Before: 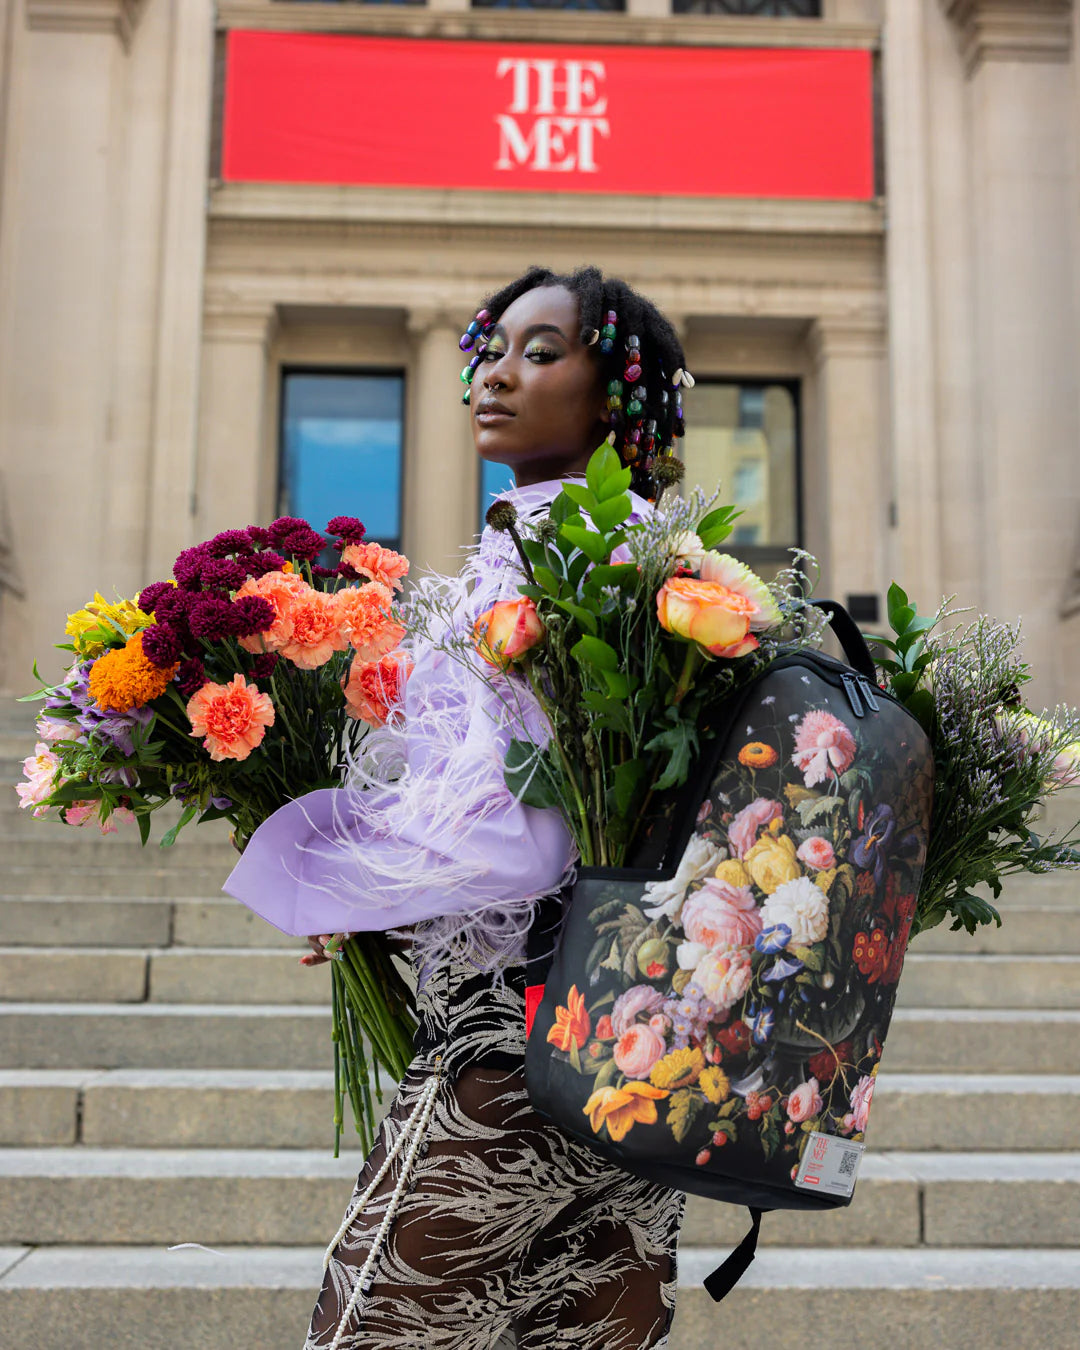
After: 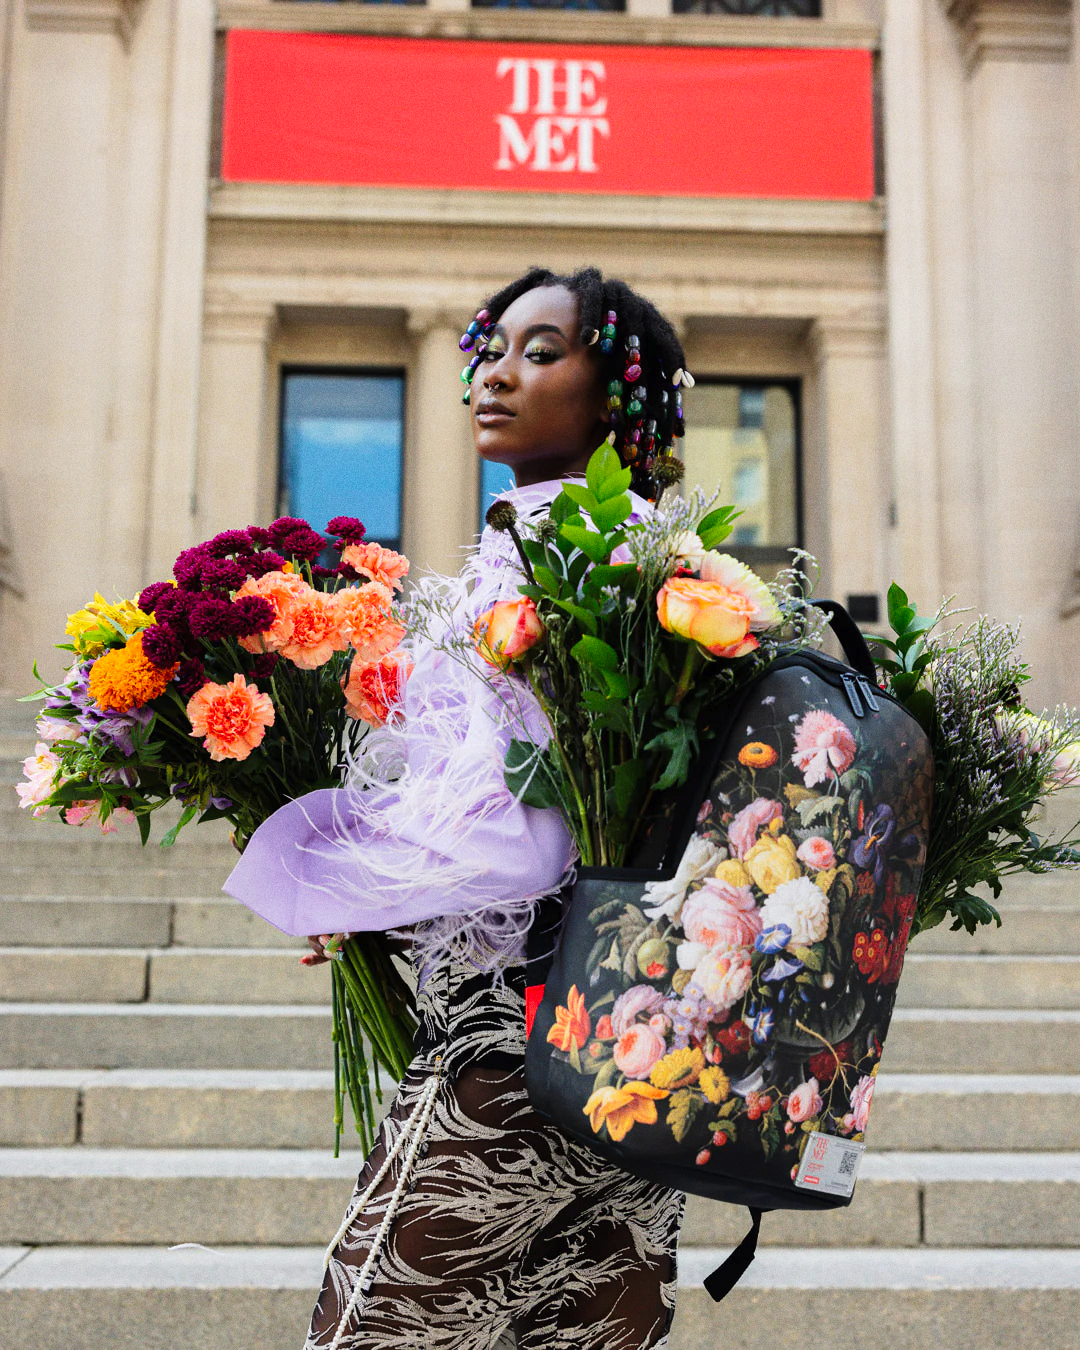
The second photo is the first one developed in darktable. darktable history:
tone curve: curves: ch0 [(0, 0) (0.003, 0.008) (0.011, 0.017) (0.025, 0.027) (0.044, 0.043) (0.069, 0.059) (0.1, 0.086) (0.136, 0.112) (0.177, 0.152) (0.224, 0.203) (0.277, 0.277) (0.335, 0.346) (0.399, 0.439) (0.468, 0.527) (0.543, 0.613) (0.623, 0.693) (0.709, 0.787) (0.801, 0.863) (0.898, 0.927) (1, 1)], preserve colors none
grain: on, module defaults
